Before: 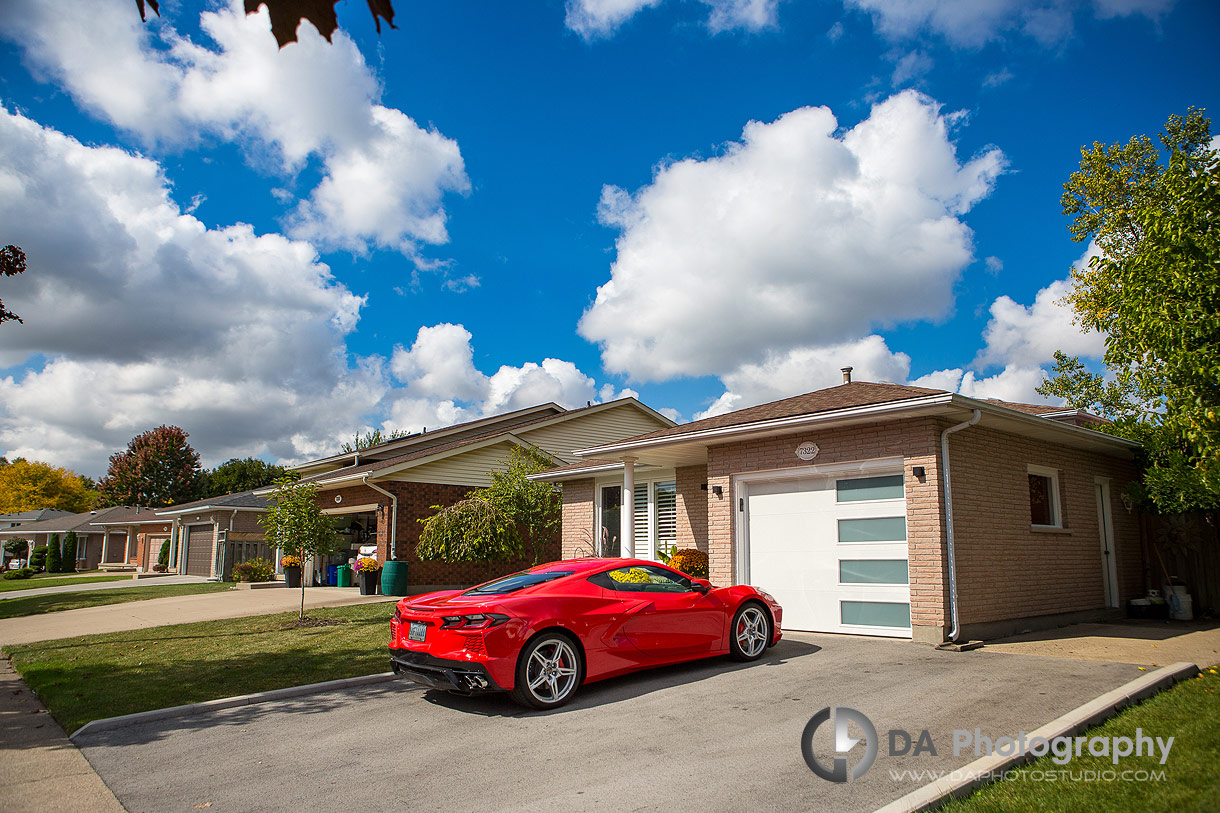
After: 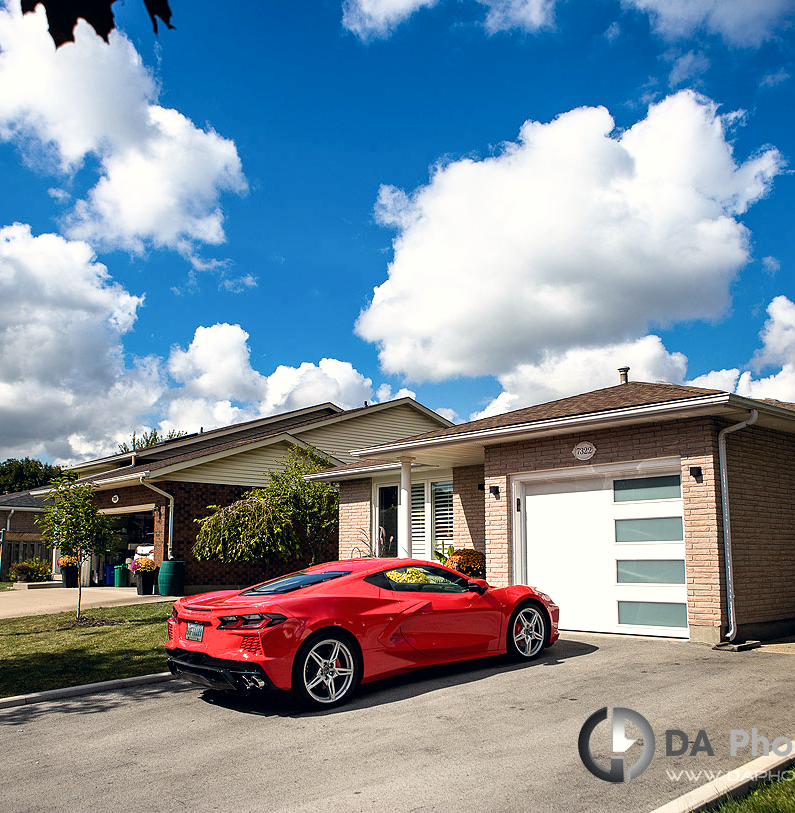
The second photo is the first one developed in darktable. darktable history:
crop and rotate: left 18.311%, right 16.499%
color correction: highlights a* 0.227, highlights b* 2.68, shadows a* -1.06, shadows b* -4
filmic rgb: black relative exposure -8.23 EV, white relative exposure 2.2 EV, target white luminance 99.986%, hardness 7.13, latitude 74.38%, contrast 1.317, highlights saturation mix -1.55%, shadows ↔ highlights balance 30.4%
